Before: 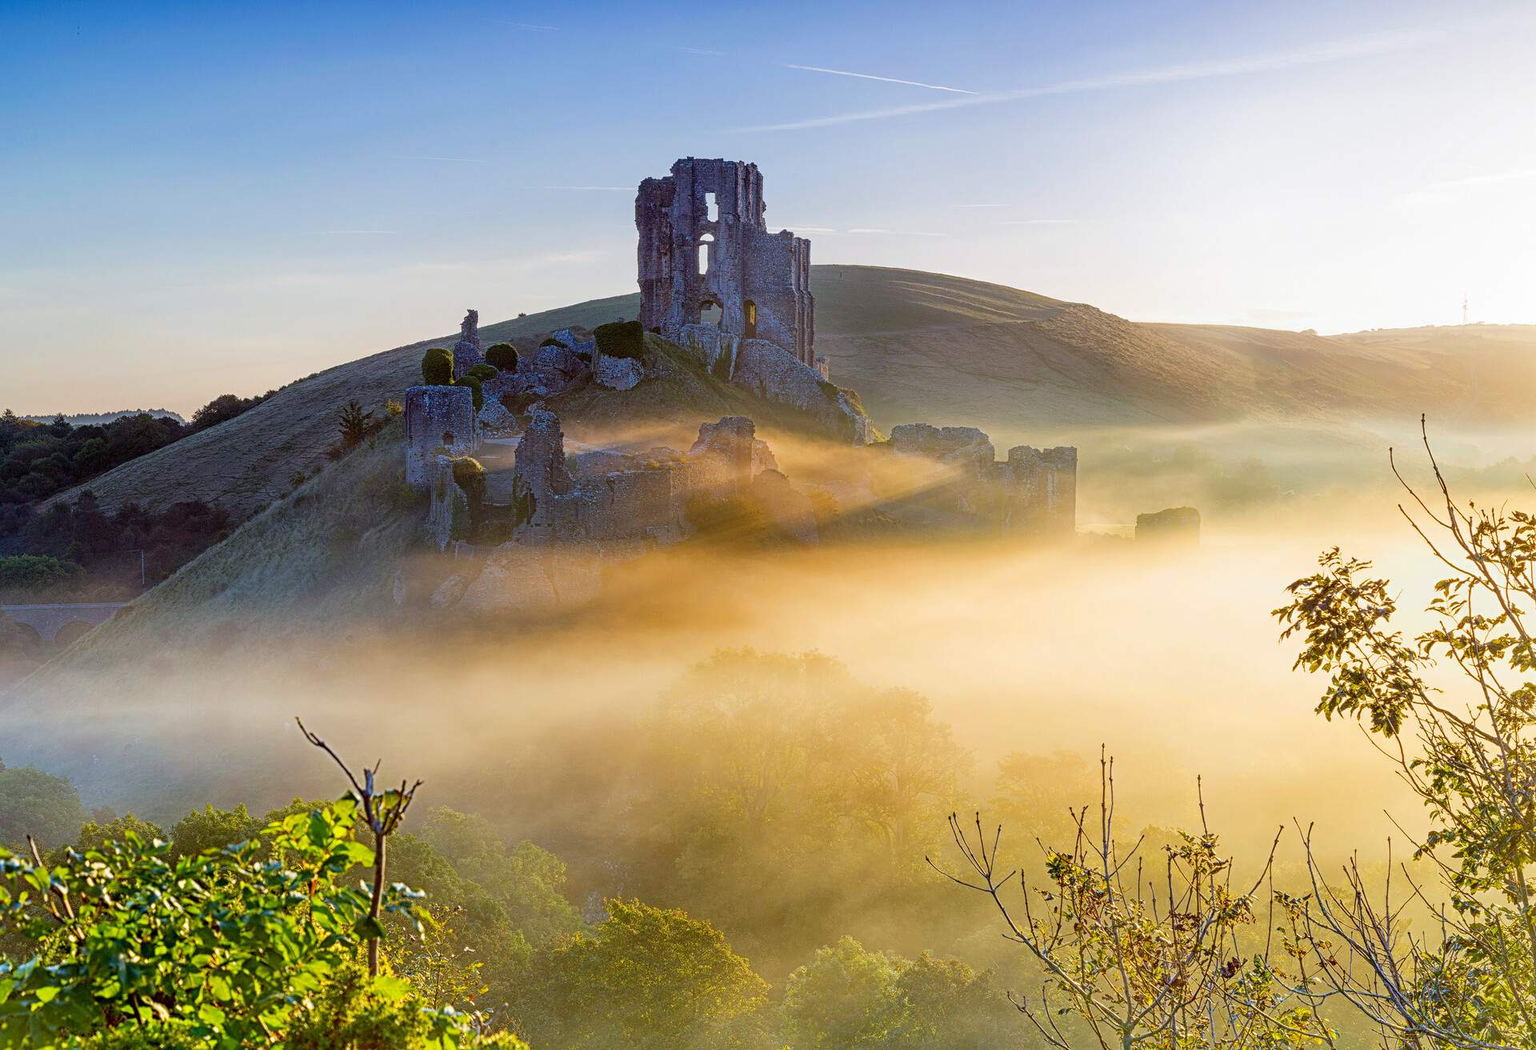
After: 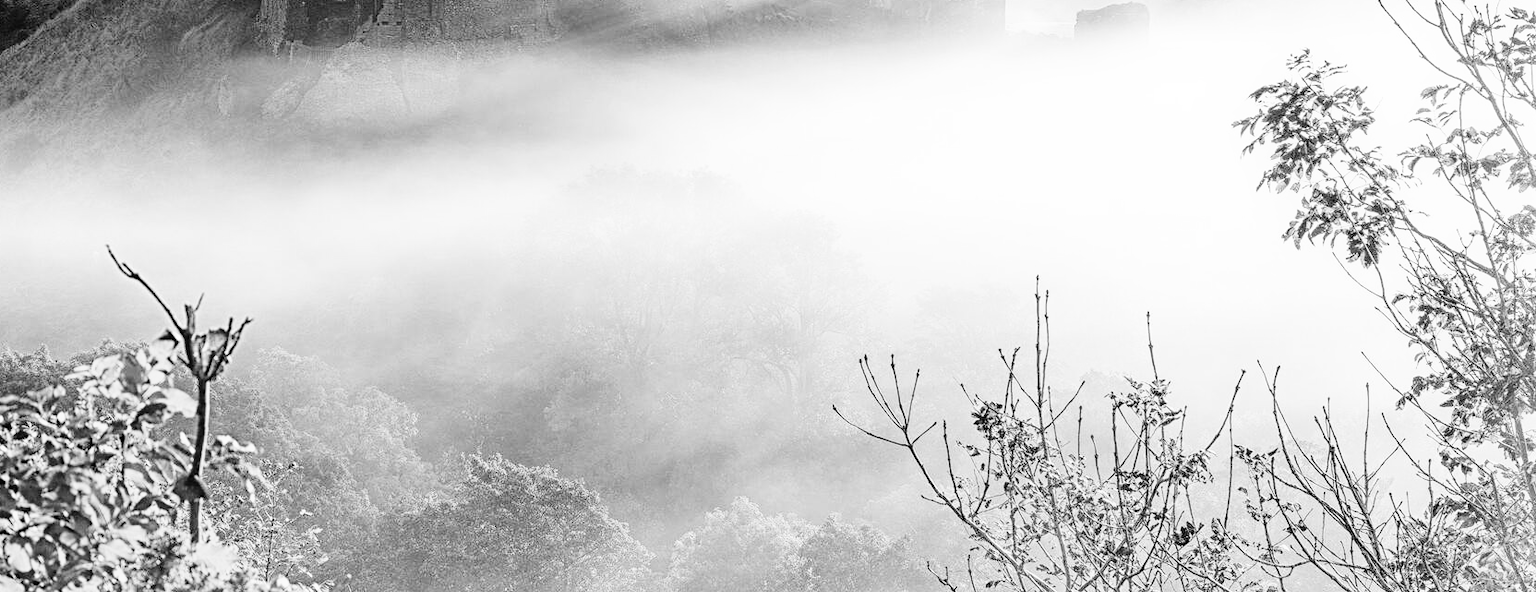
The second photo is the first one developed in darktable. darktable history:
monochrome: on, module defaults
base curve: curves: ch0 [(0, 0.003) (0.001, 0.002) (0.006, 0.004) (0.02, 0.022) (0.048, 0.086) (0.094, 0.234) (0.162, 0.431) (0.258, 0.629) (0.385, 0.8) (0.548, 0.918) (0.751, 0.988) (1, 1)], preserve colors none
crop and rotate: left 13.306%, top 48.129%, bottom 2.928%
